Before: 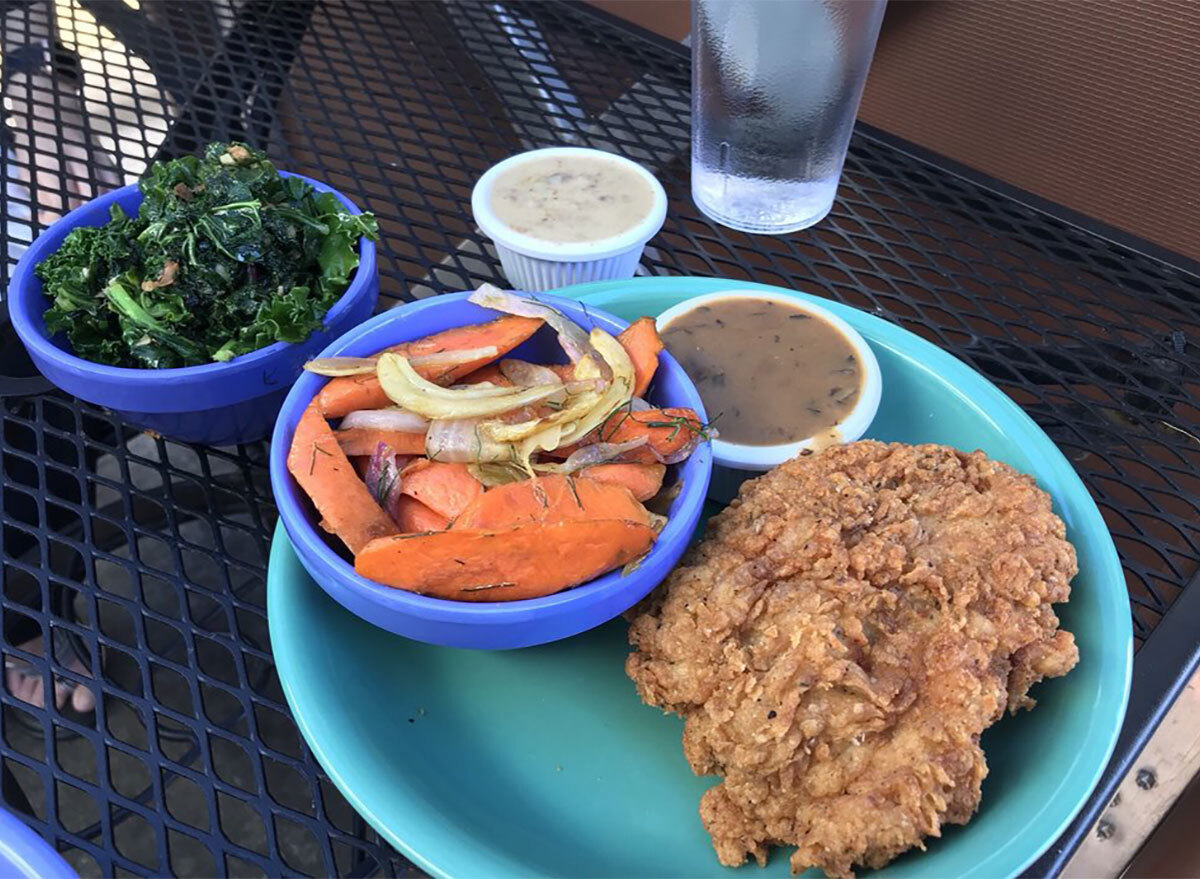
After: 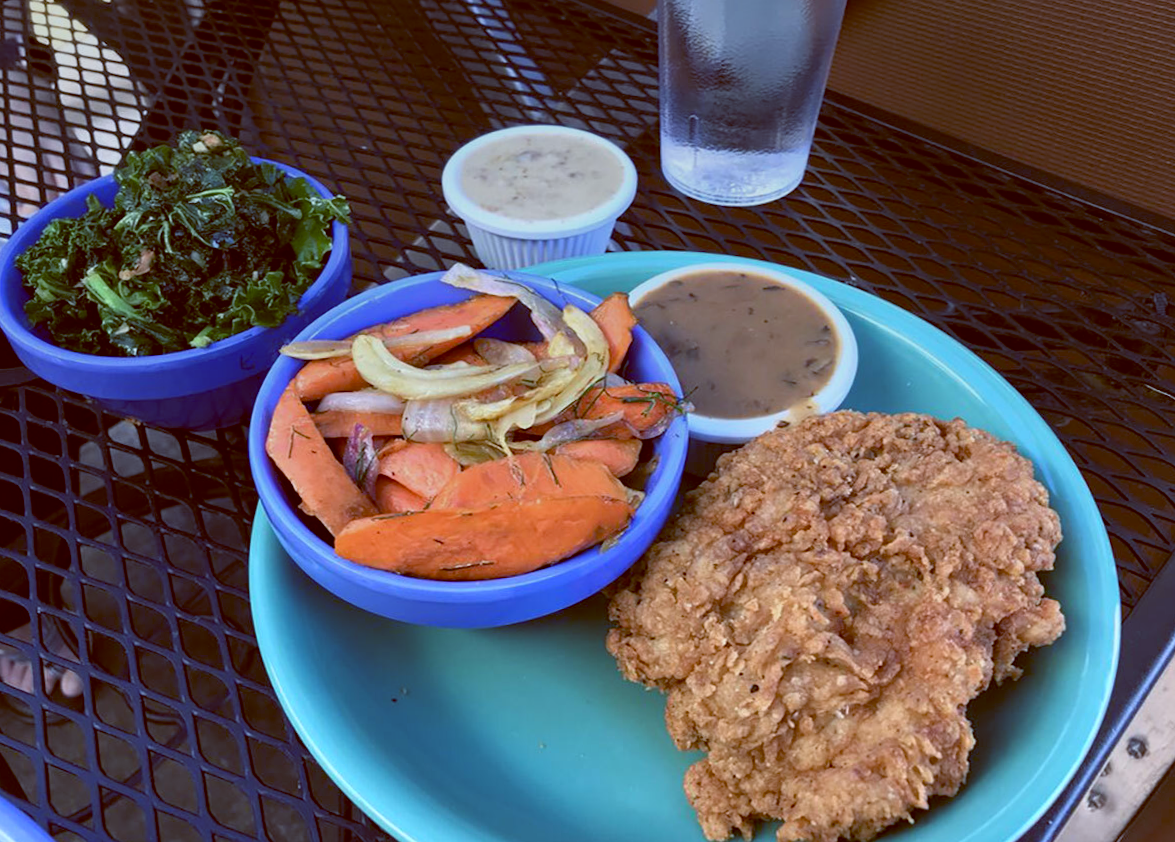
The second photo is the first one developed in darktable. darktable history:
graduated density: on, module defaults
rotate and perspective: rotation -1.32°, lens shift (horizontal) -0.031, crop left 0.015, crop right 0.985, crop top 0.047, crop bottom 0.982
crop and rotate: left 0.614%, top 0.179%, bottom 0.309%
white balance: red 0.976, blue 1.04
color balance: lift [1, 1.015, 1.004, 0.985], gamma [1, 0.958, 0.971, 1.042], gain [1, 0.956, 0.977, 1.044]
